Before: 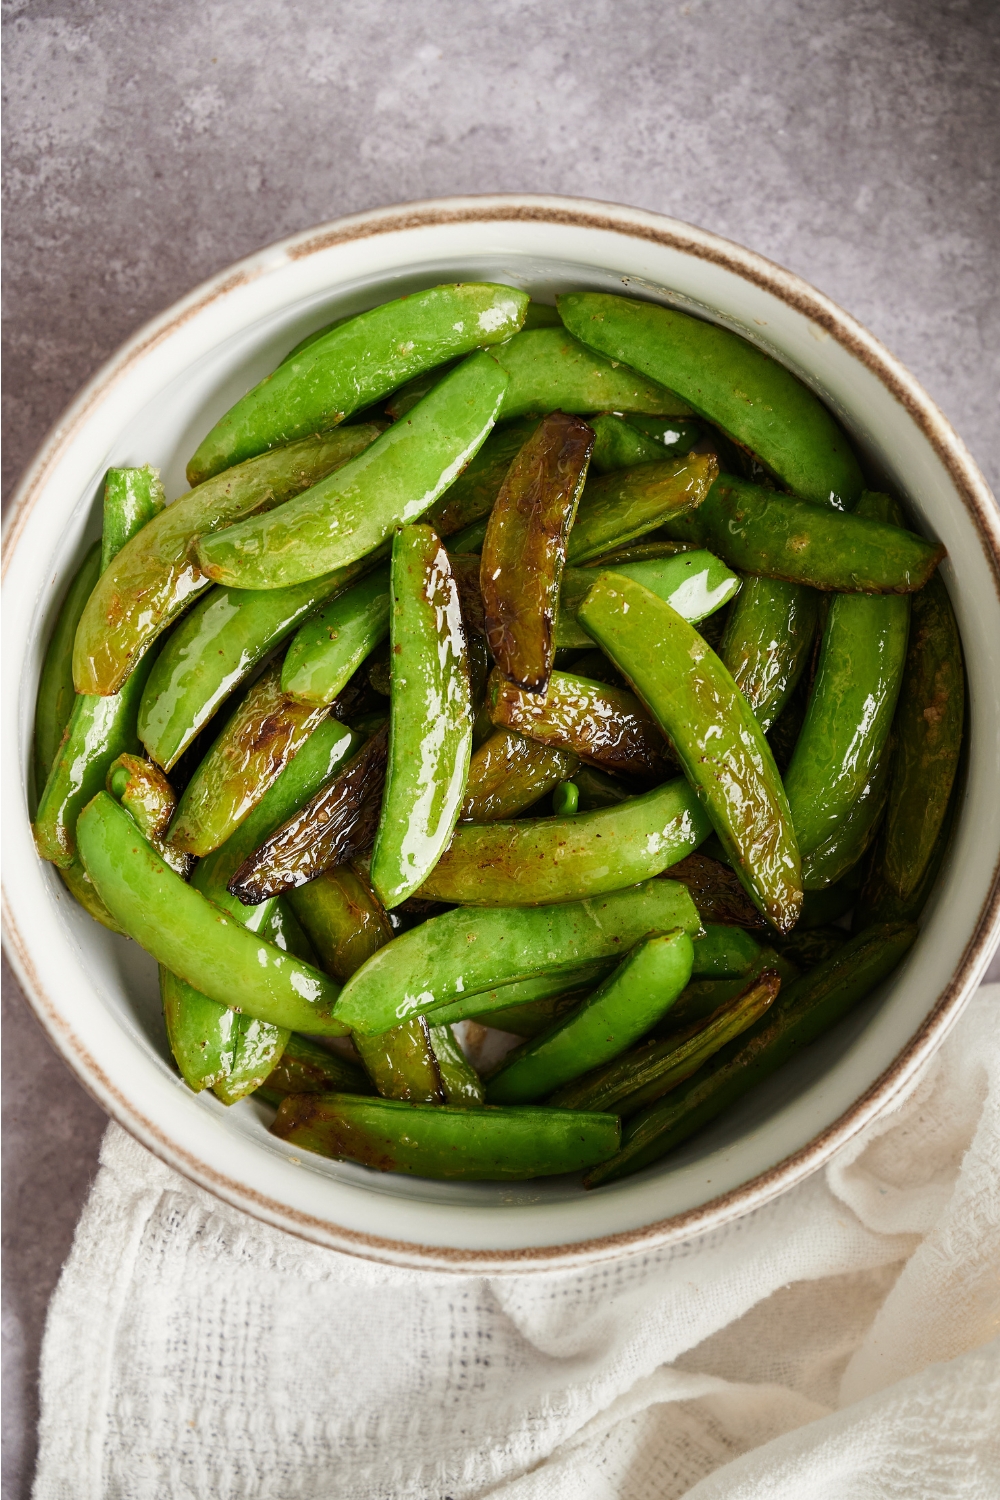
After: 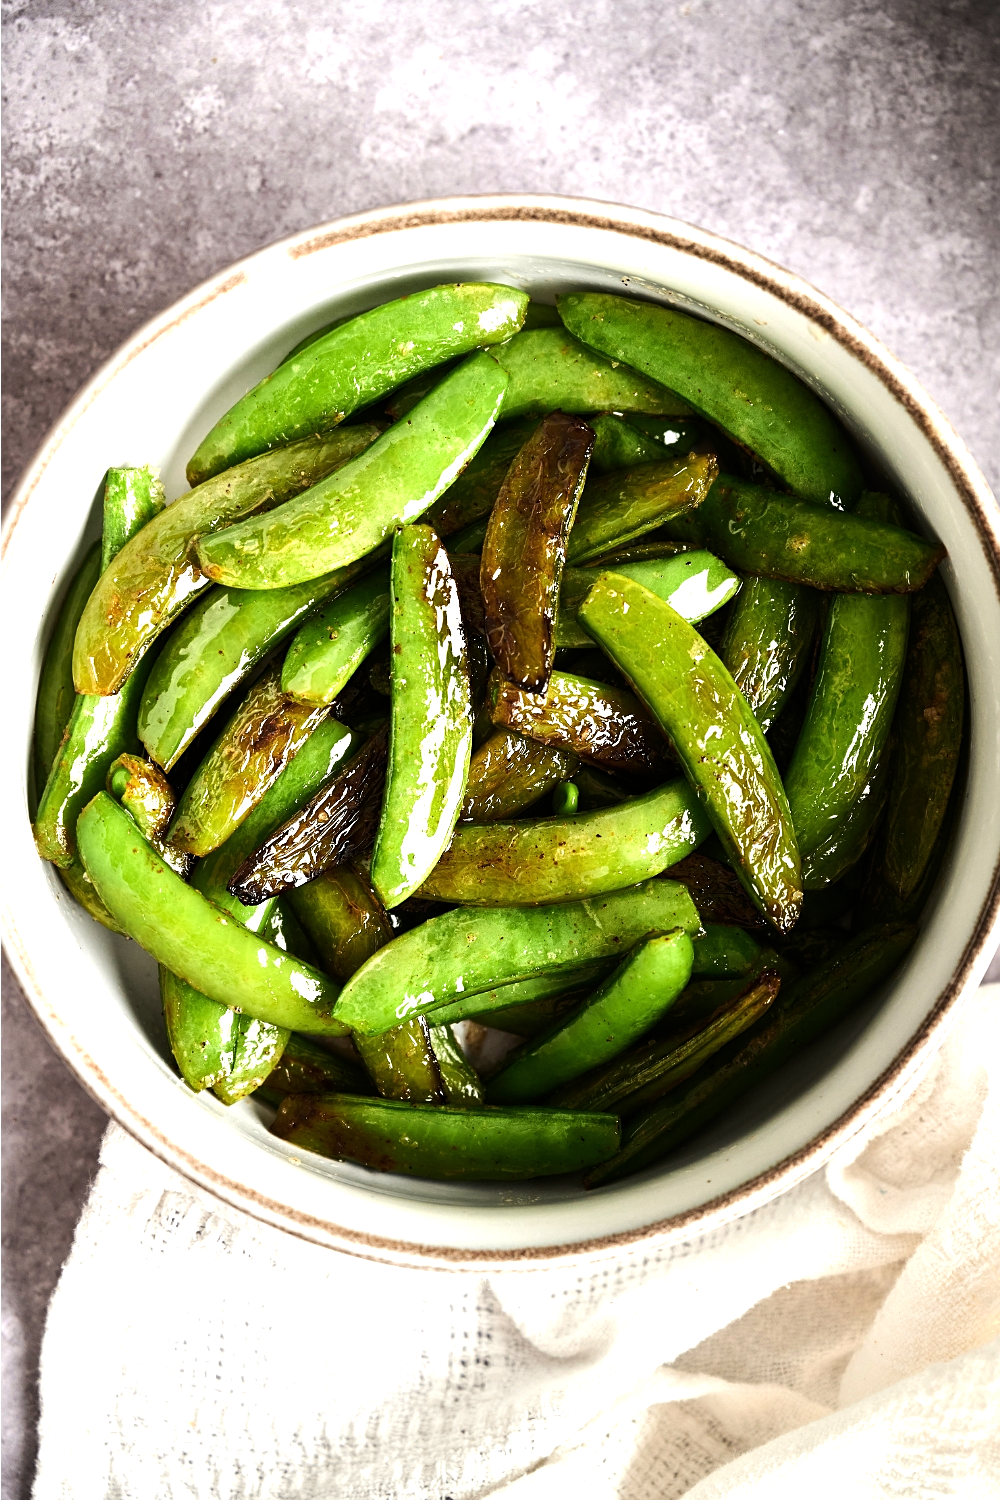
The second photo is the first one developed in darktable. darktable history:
sharpen: amount 0.2
tone equalizer: -8 EV -1.08 EV, -7 EV -1.01 EV, -6 EV -0.867 EV, -5 EV -0.578 EV, -3 EV 0.578 EV, -2 EV 0.867 EV, -1 EV 1.01 EV, +0 EV 1.08 EV, edges refinement/feathering 500, mask exposure compensation -1.57 EV, preserve details no
white balance: emerald 1
